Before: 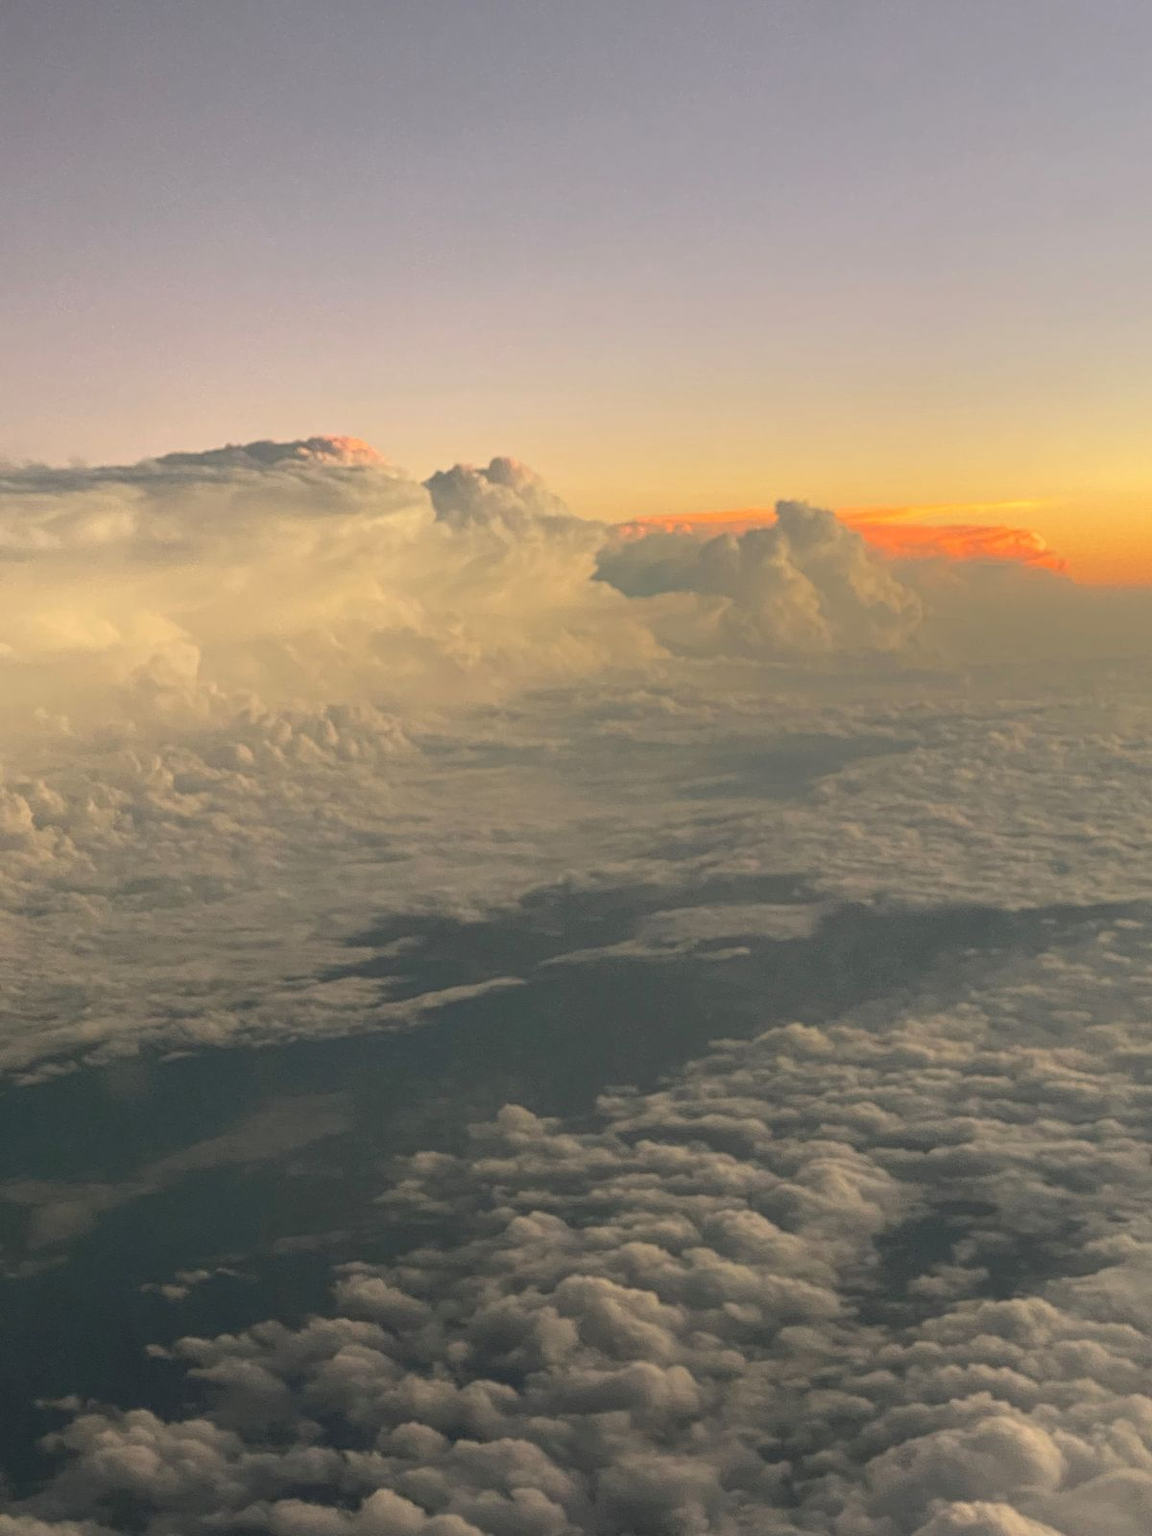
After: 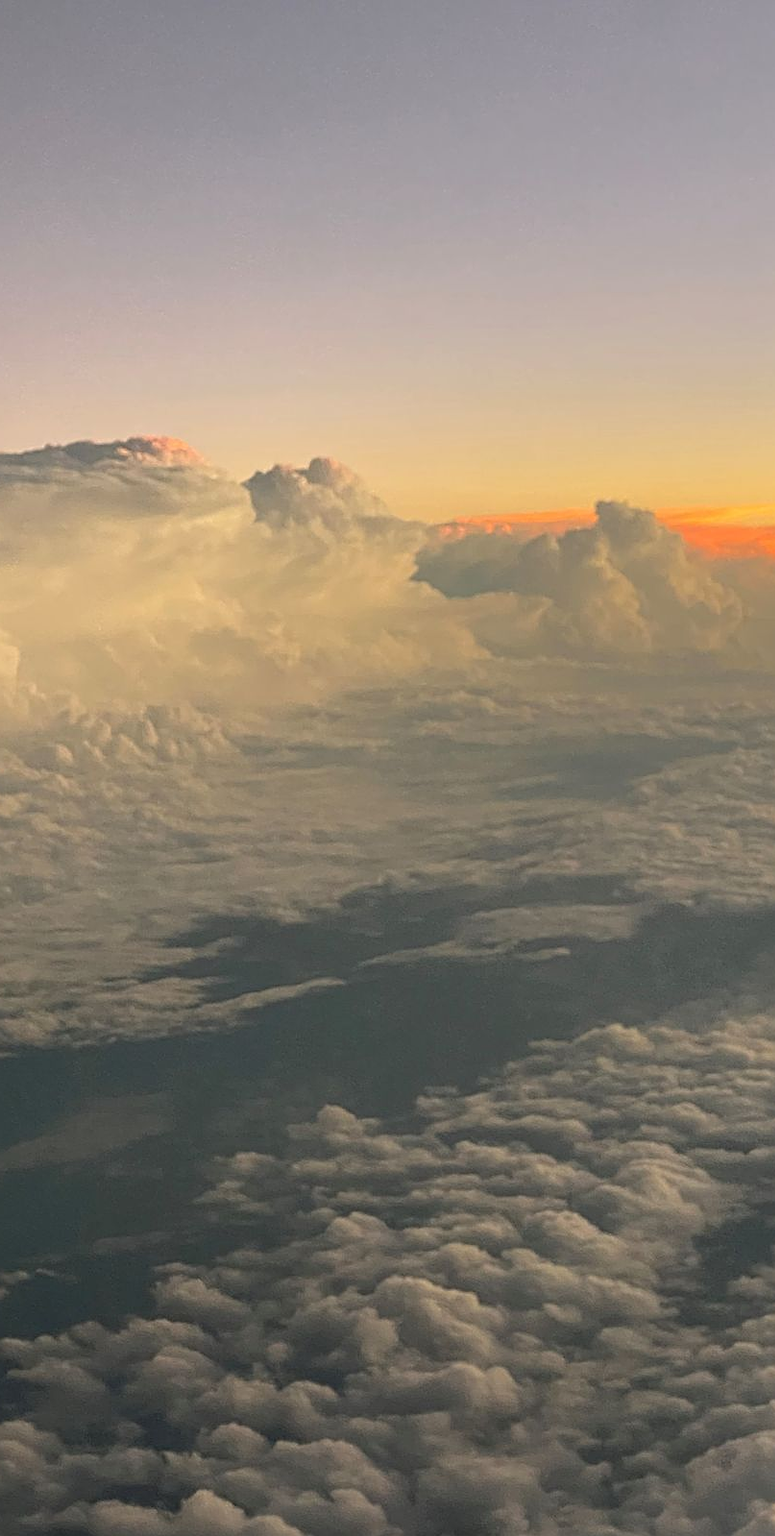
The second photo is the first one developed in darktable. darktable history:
sharpen: on, module defaults
crop and rotate: left 15.736%, right 16.969%
exposure: compensate highlight preservation false
